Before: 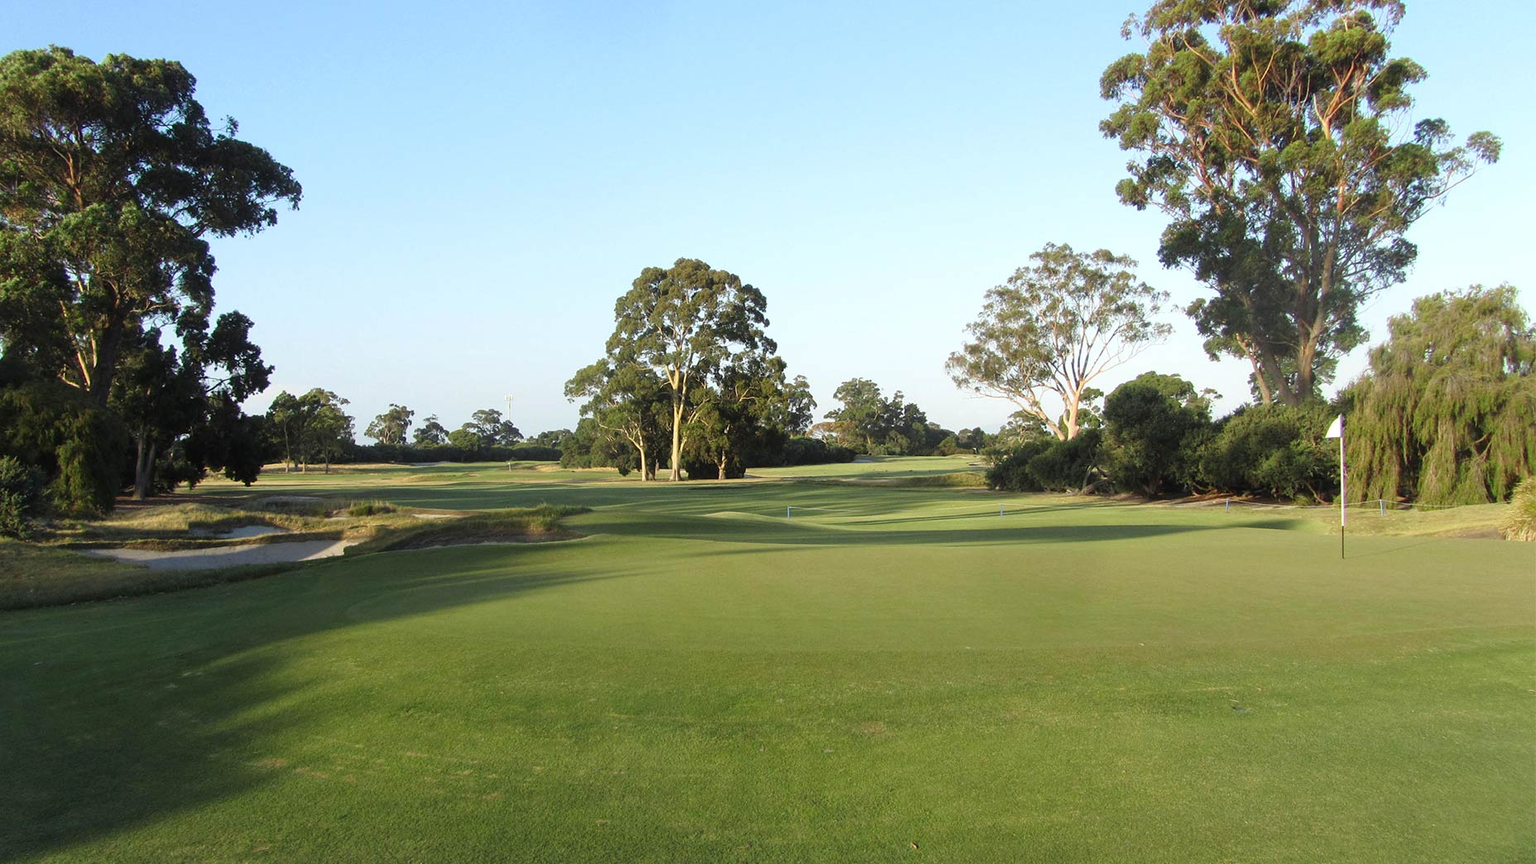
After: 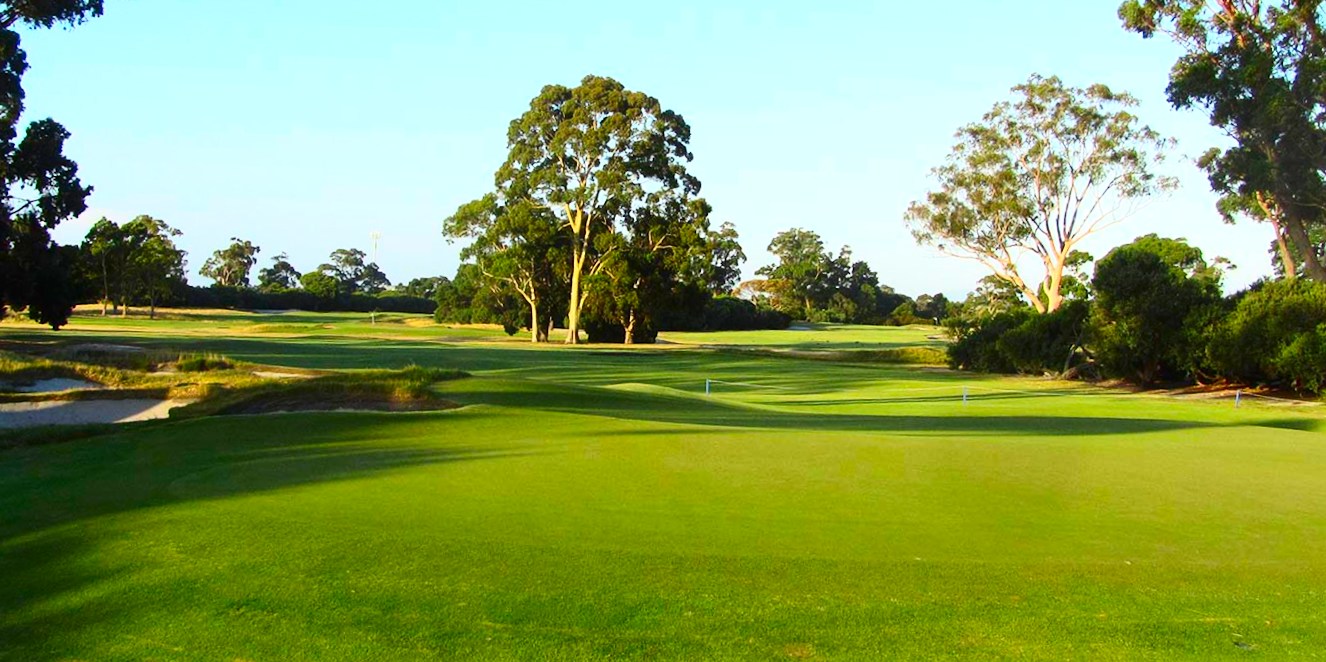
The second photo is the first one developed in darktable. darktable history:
contrast brightness saturation: contrast 0.26, brightness 0.02, saturation 0.87
crop and rotate: angle -3.37°, left 9.79%, top 20.73%, right 12.42%, bottom 11.82%
rotate and perspective: rotation -1.17°, automatic cropping off
